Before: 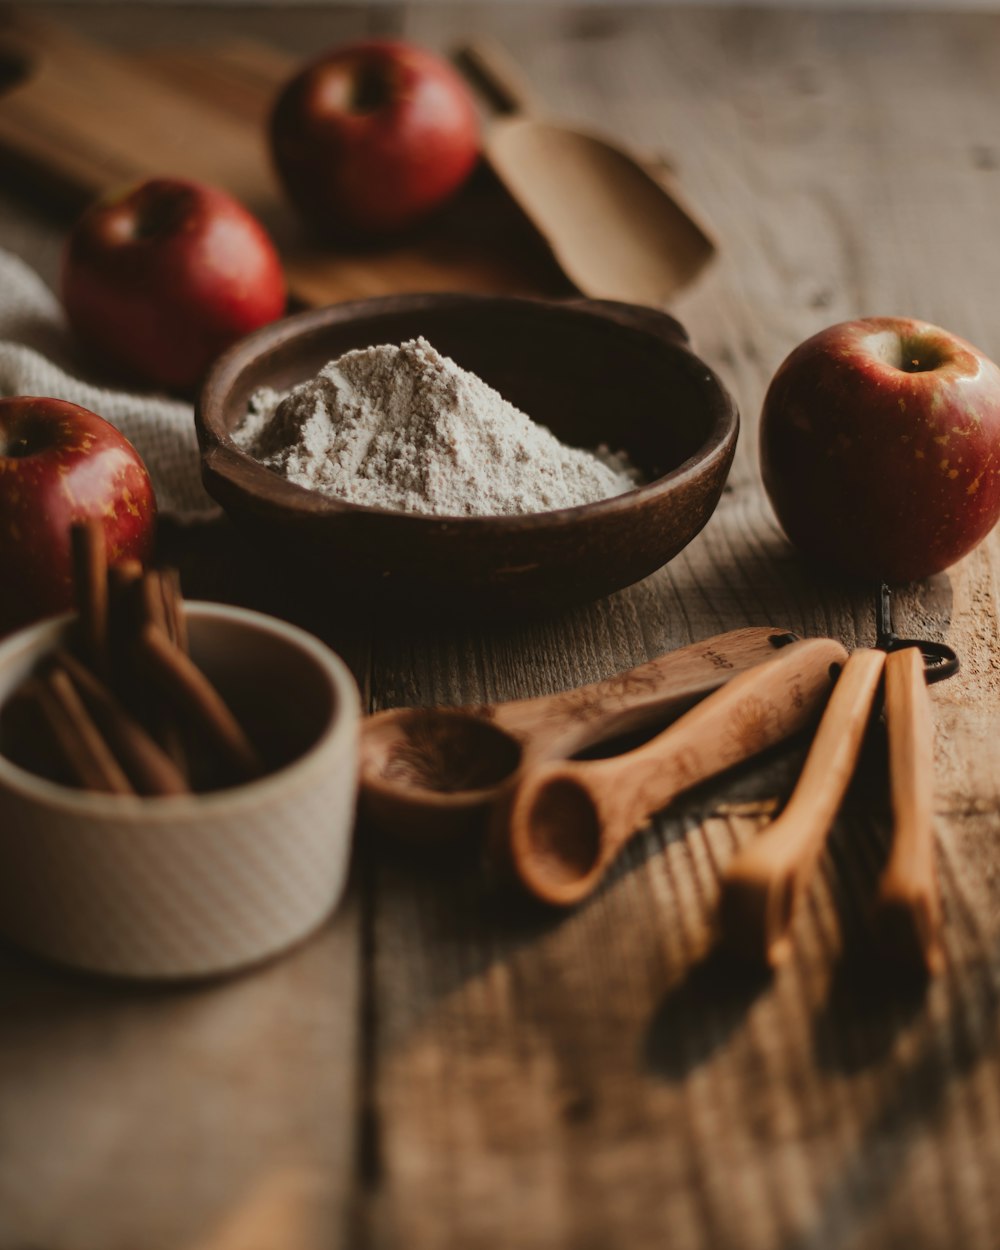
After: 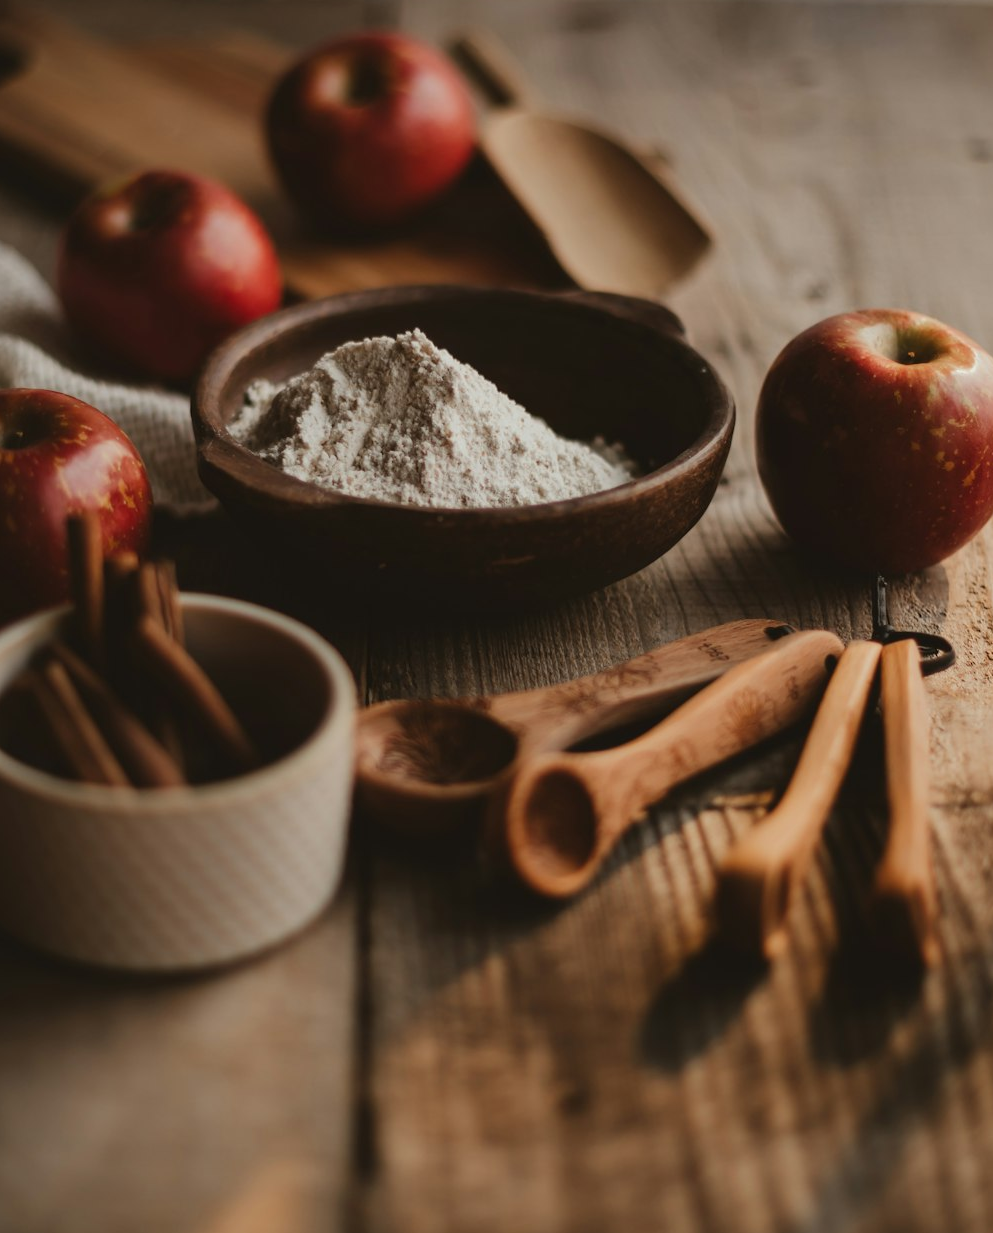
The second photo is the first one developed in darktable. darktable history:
crop: left 0.414%, top 0.674%, right 0.198%, bottom 0.659%
